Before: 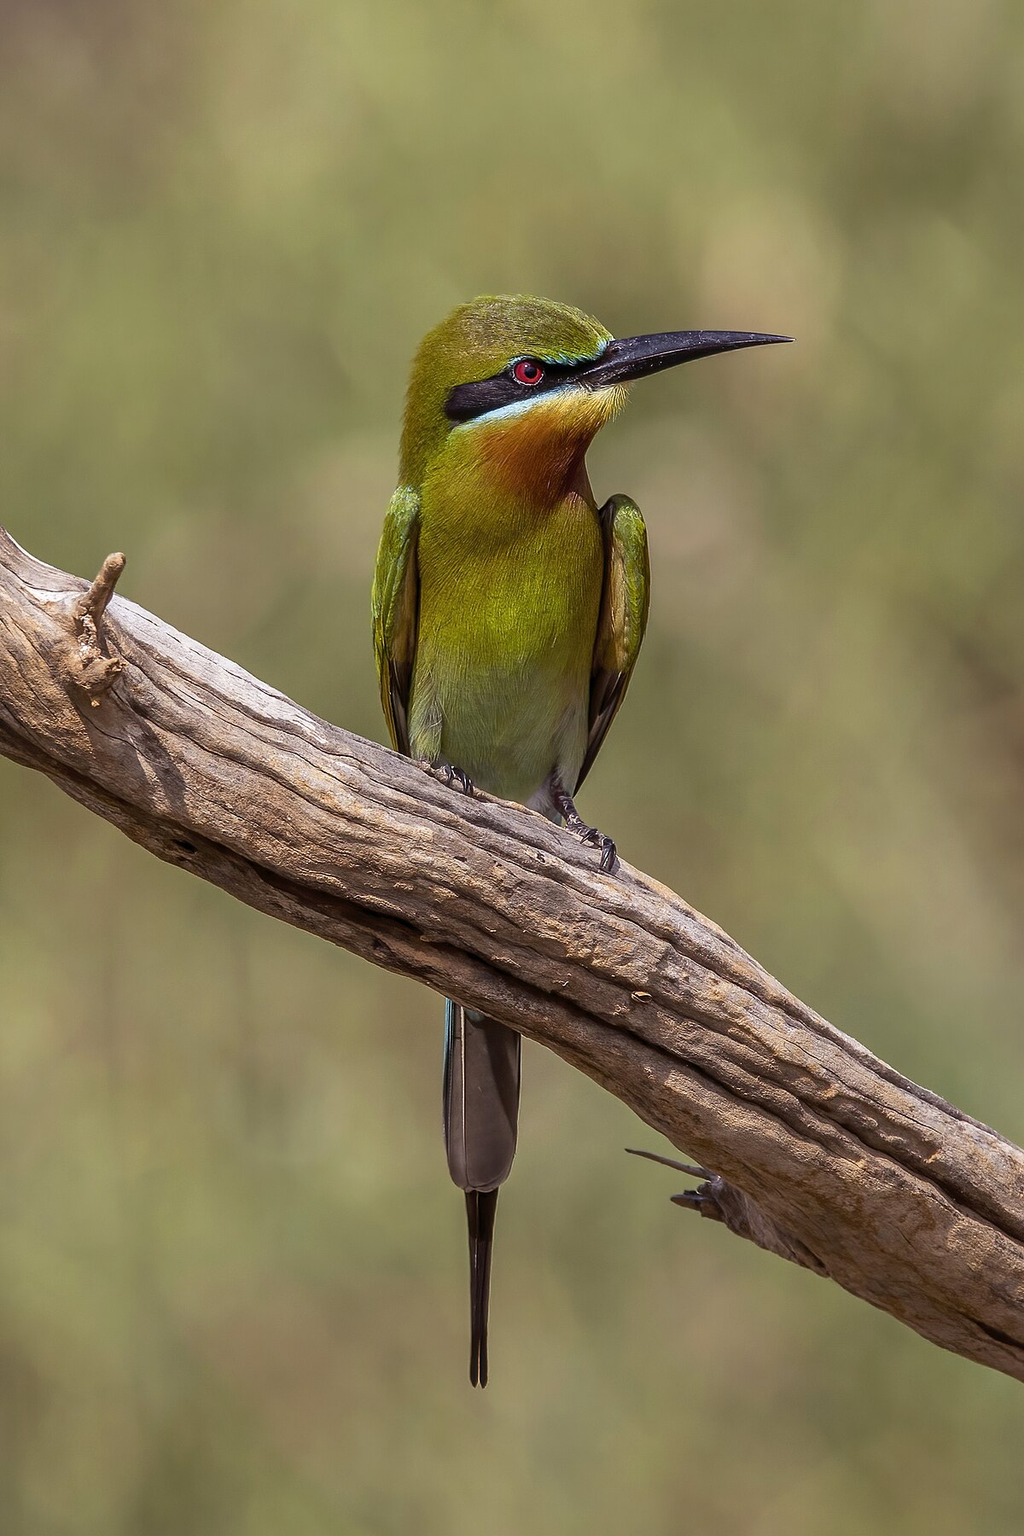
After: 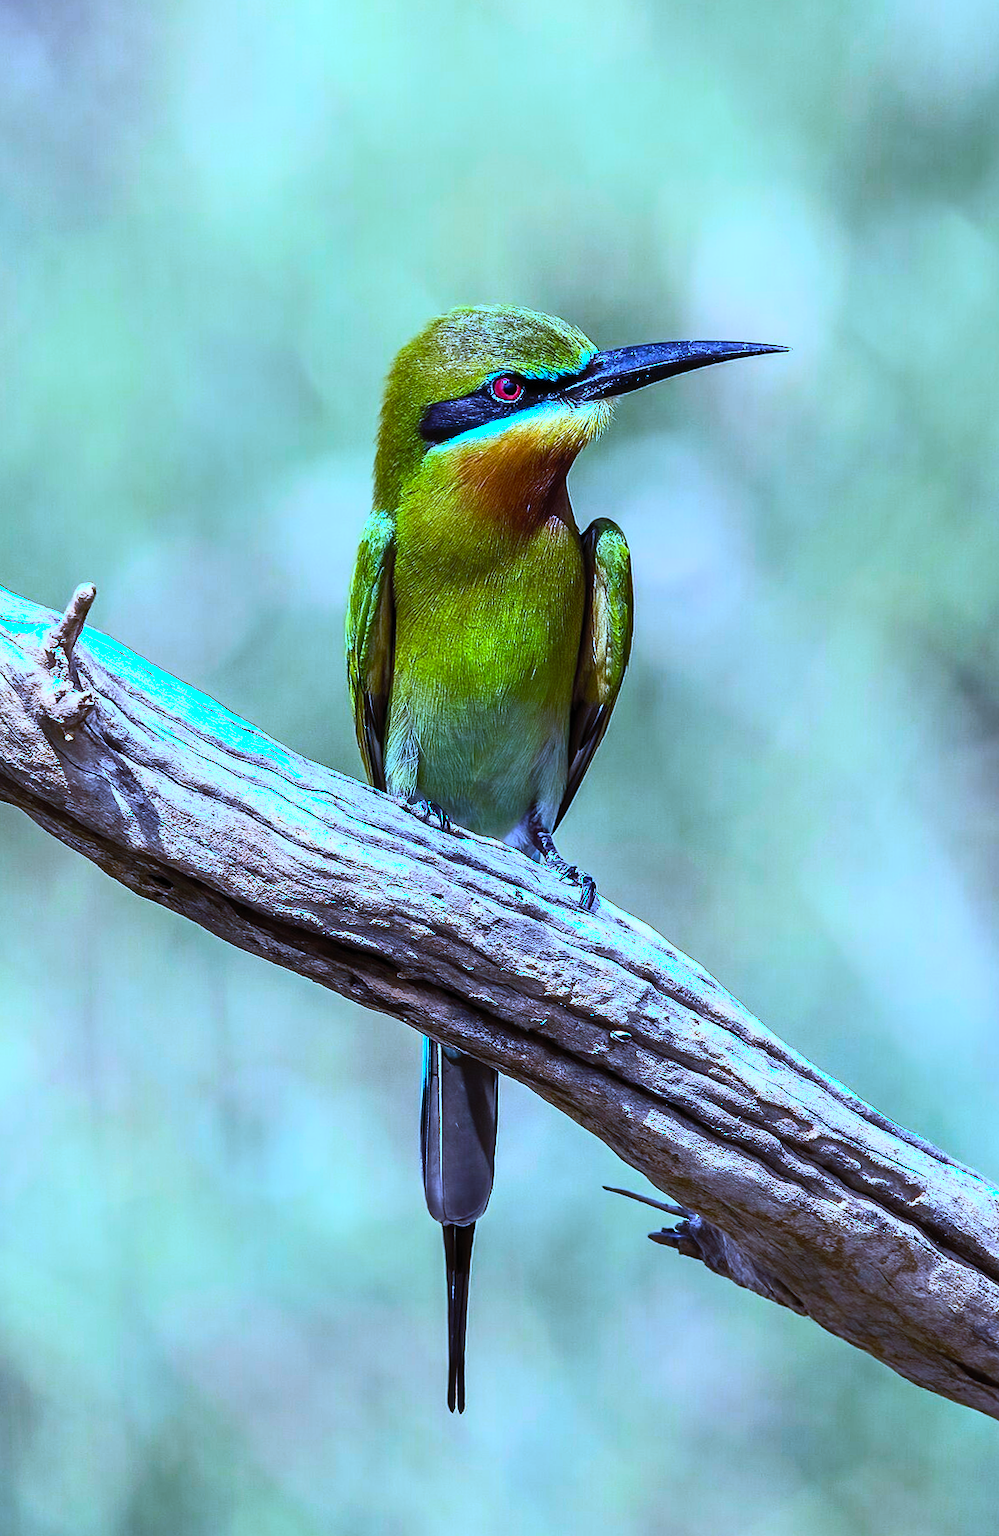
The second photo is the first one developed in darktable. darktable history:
tone equalizer: -8 EV -0.75 EV, -7 EV -0.7 EV, -6 EV -0.6 EV, -5 EV -0.4 EV, -3 EV 0.4 EV, -2 EV 0.6 EV, -1 EV 0.7 EV, +0 EV 0.75 EV, edges refinement/feathering 500, mask exposure compensation -1.57 EV, preserve details no
shadows and highlights: shadows 0, highlights 40
contrast brightness saturation: contrast 0.24, brightness 0.26, saturation 0.39
rotate and perspective: rotation 0.074°, lens shift (vertical) 0.096, lens shift (horizontal) -0.041, crop left 0.043, crop right 0.952, crop top 0.024, crop bottom 0.979
white balance: red 0.766, blue 1.537
